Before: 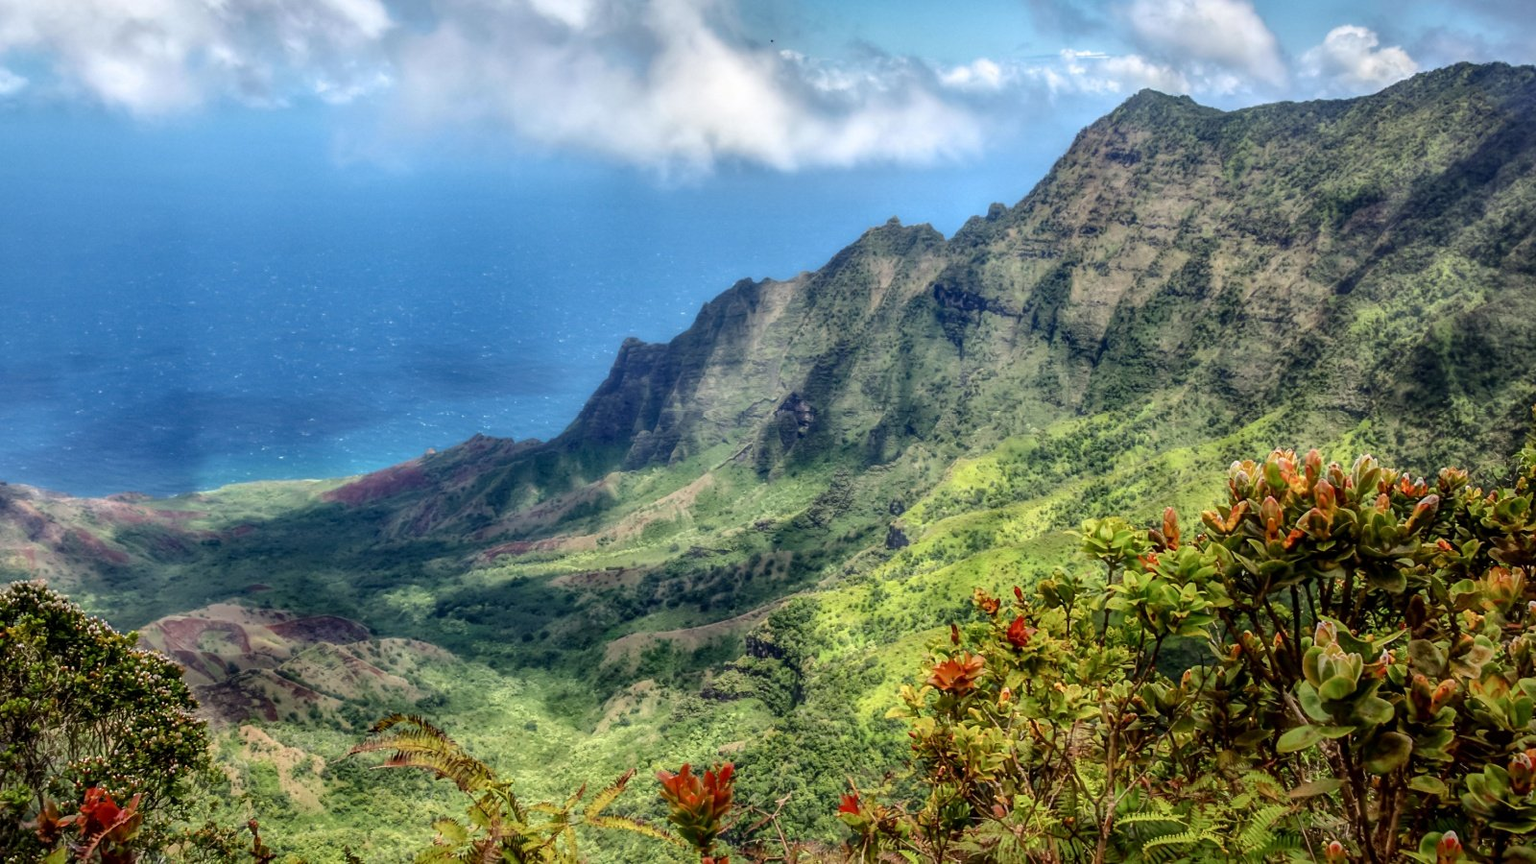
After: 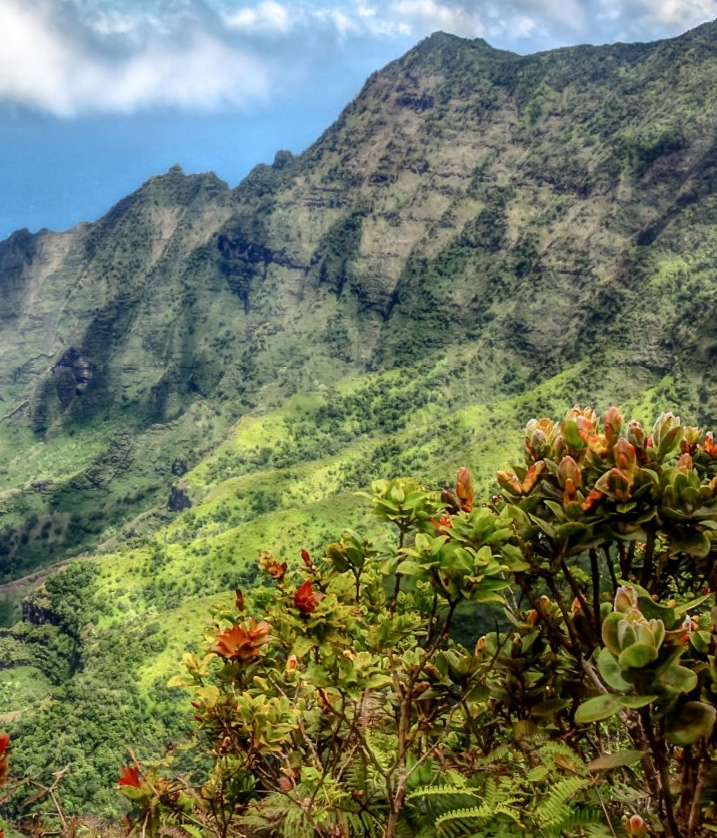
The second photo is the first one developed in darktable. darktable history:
crop: left 47.239%, top 6.848%, right 7.945%
